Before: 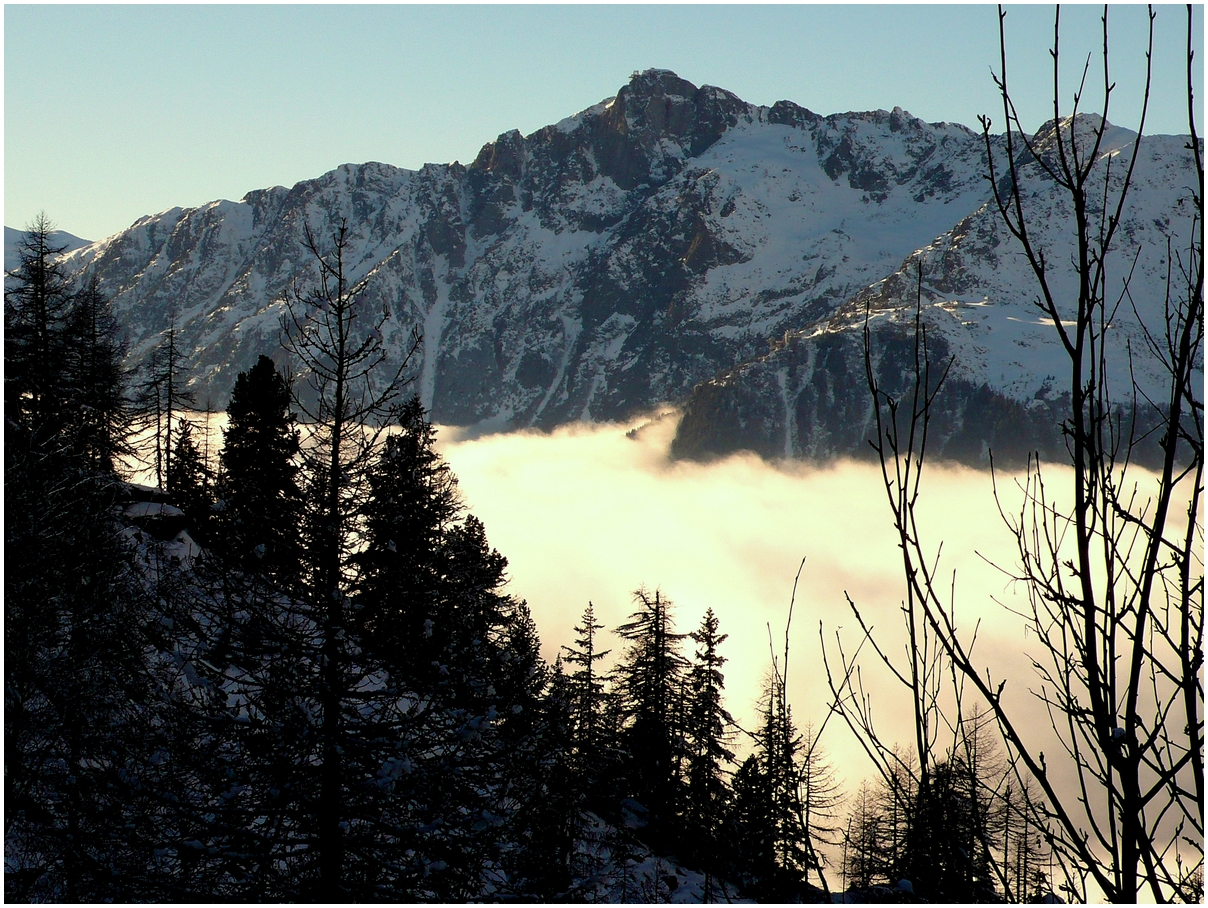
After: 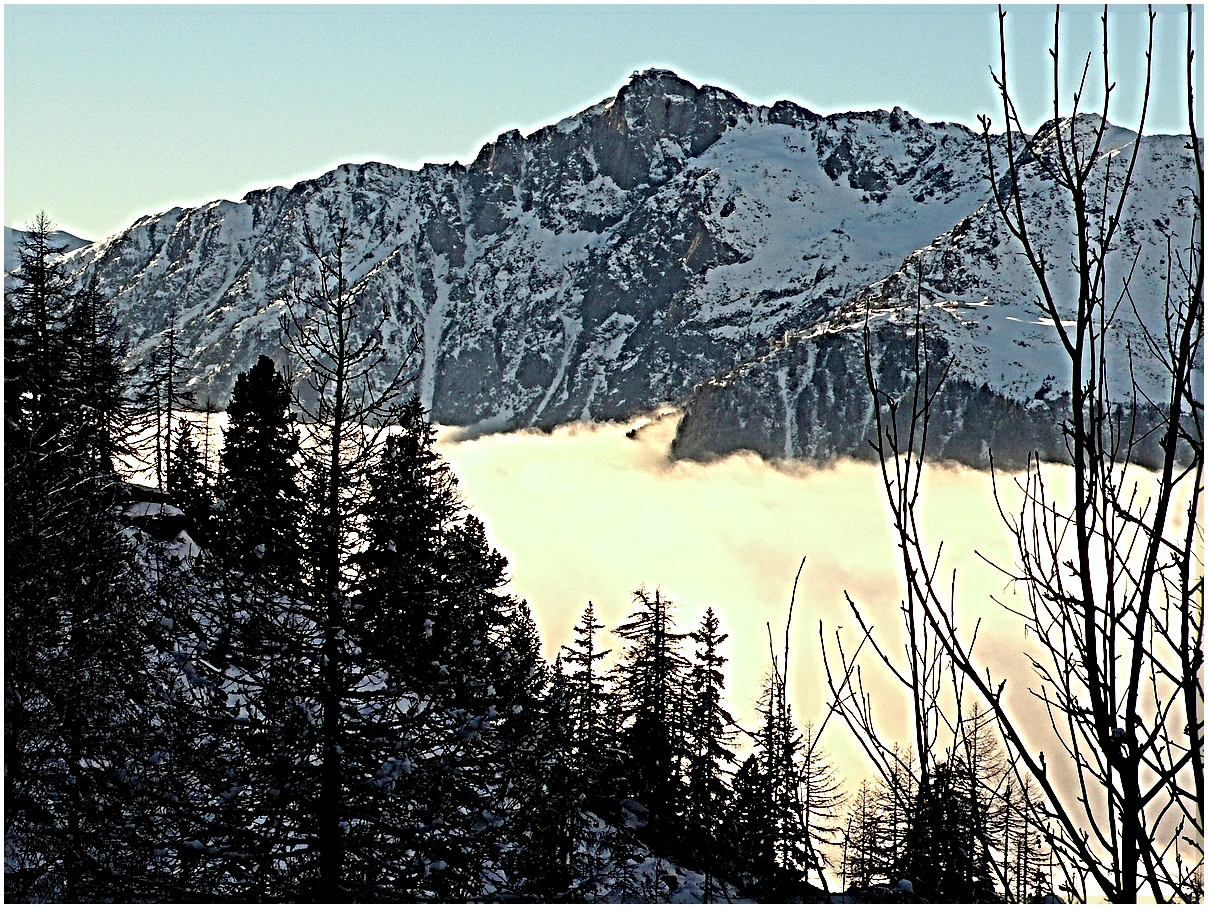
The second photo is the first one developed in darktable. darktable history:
sharpen: radius 6.284, amount 1.813, threshold 0.19
contrast brightness saturation: brightness 0.147
